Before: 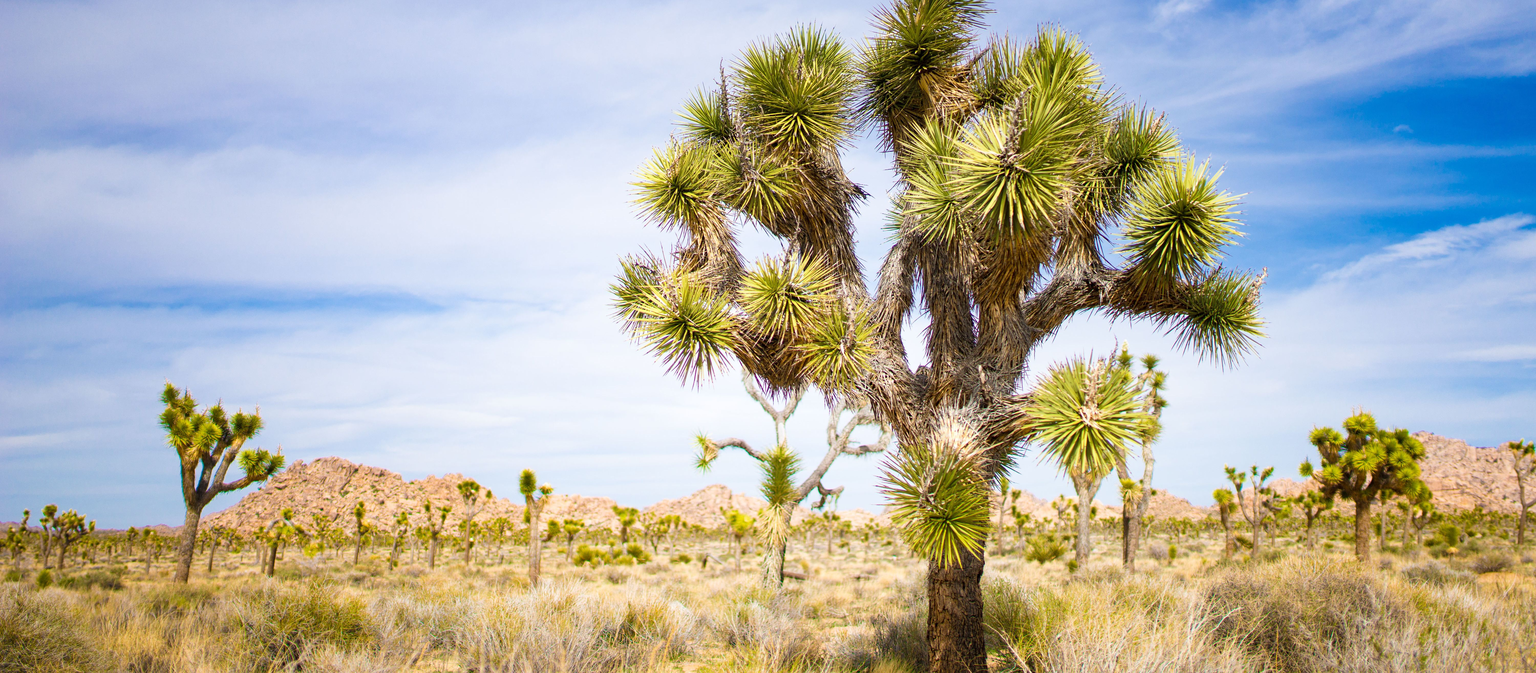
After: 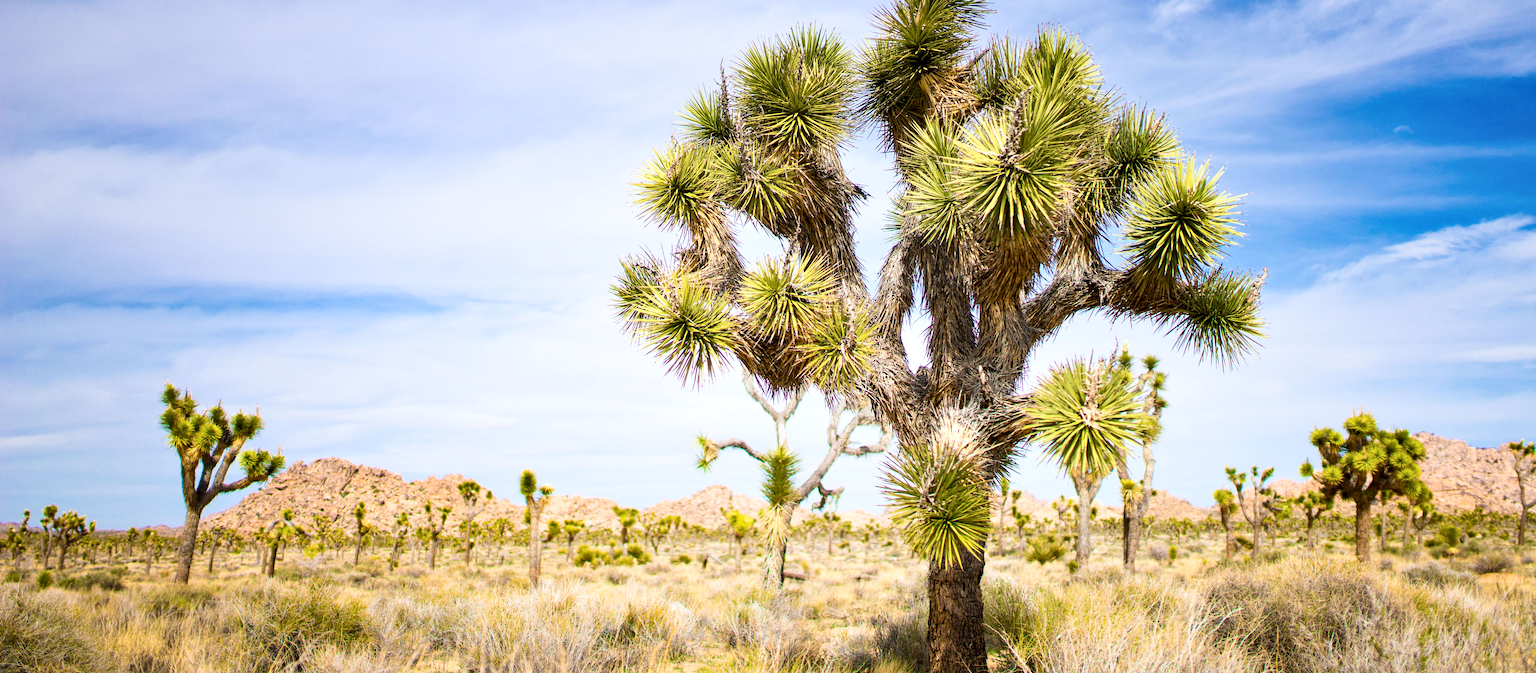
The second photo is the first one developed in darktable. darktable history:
contrast brightness saturation: contrast 0.15, brightness 0.05
contrast equalizer: octaves 7, y [[0.6 ×6], [0.55 ×6], [0 ×6], [0 ×6], [0 ×6]], mix 0.3
